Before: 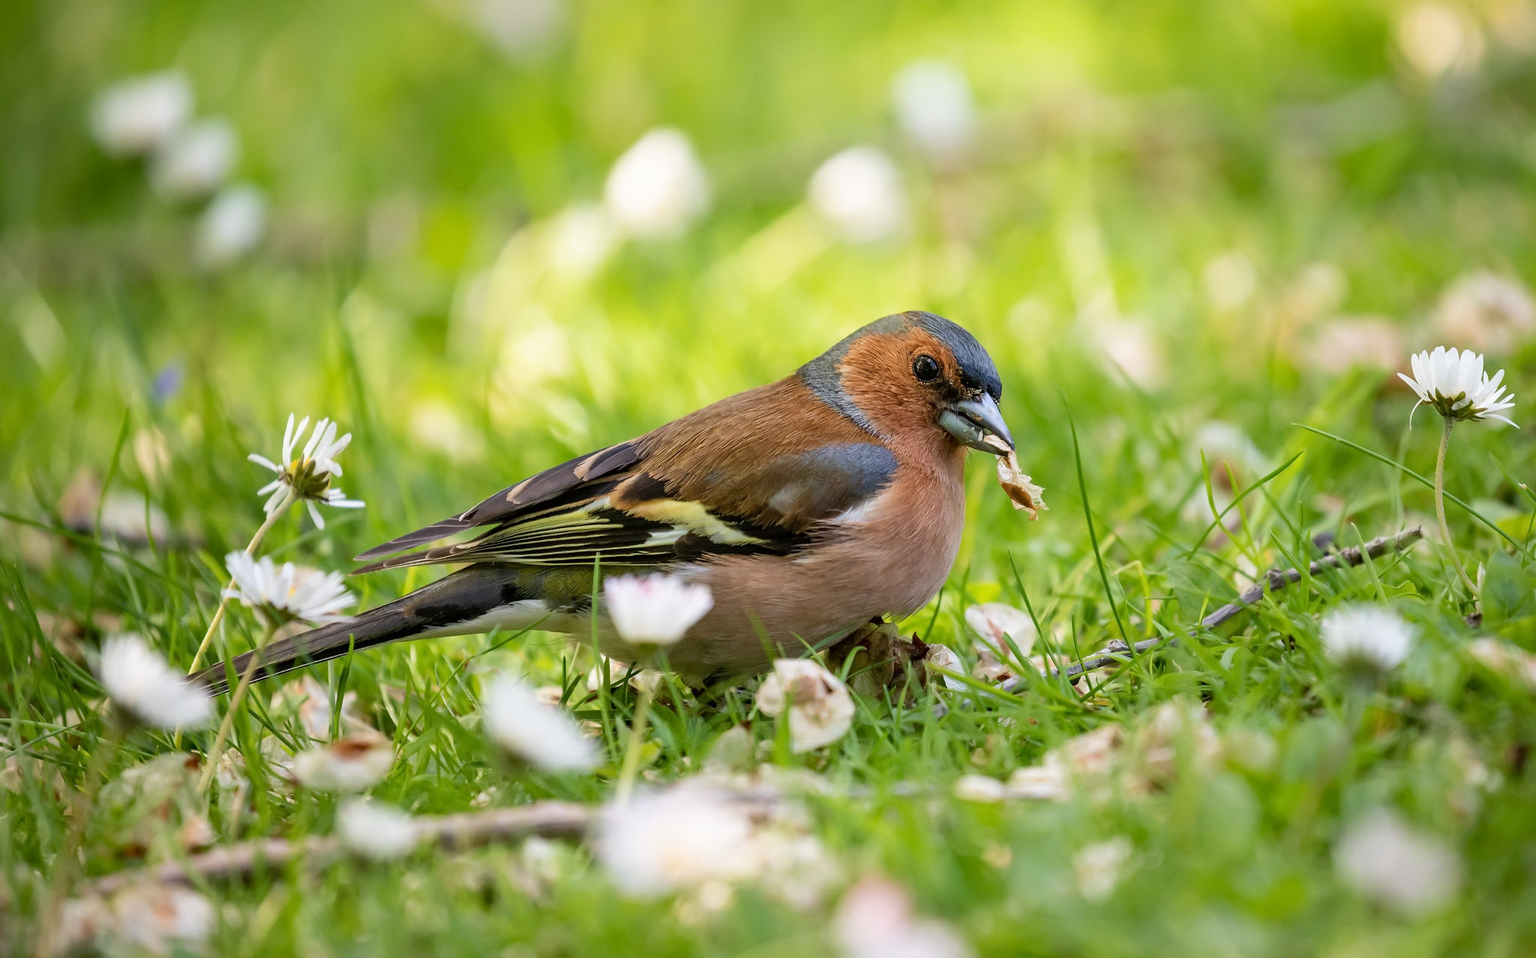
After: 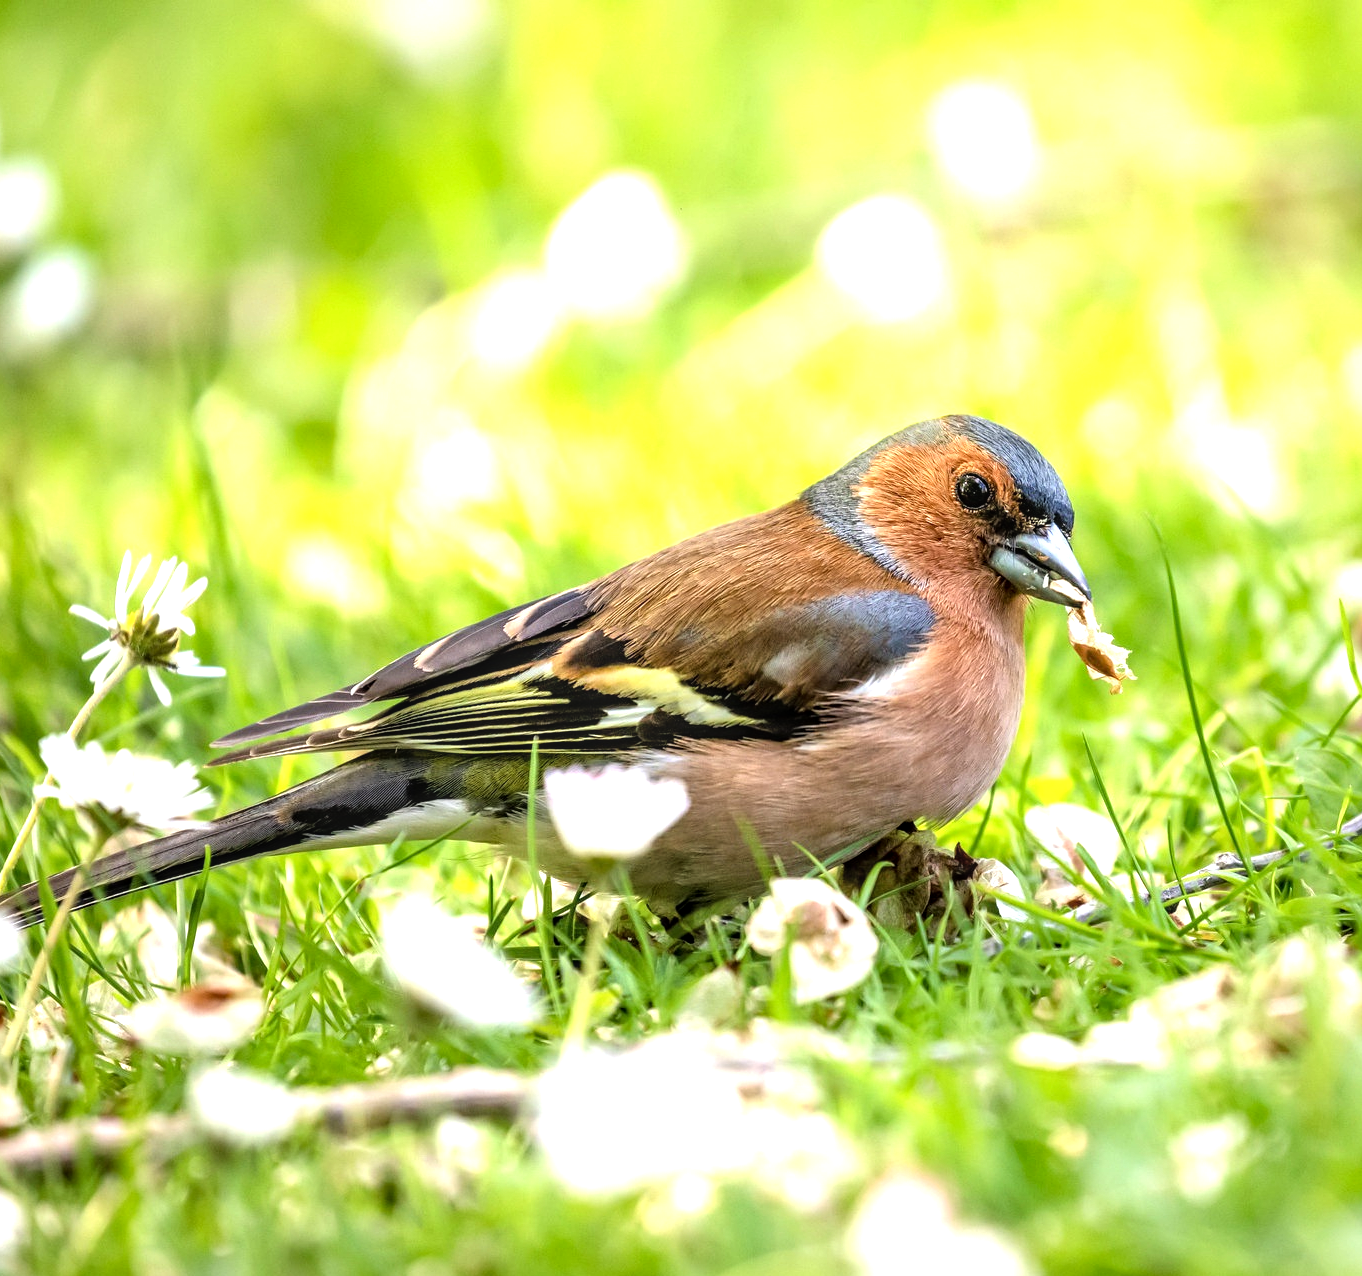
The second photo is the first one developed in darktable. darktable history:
crop and rotate: left 12.776%, right 20.662%
local contrast: on, module defaults
tone equalizer: -8 EV -1.1 EV, -7 EV -1.02 EV, -6 EV -0.84 EV, -5 EV -0.555 EV, -3 EV 0.567 EV, -2 EV 0.896 EV, -1 EV 0.986 EV, +0 EV 1.08 EV
